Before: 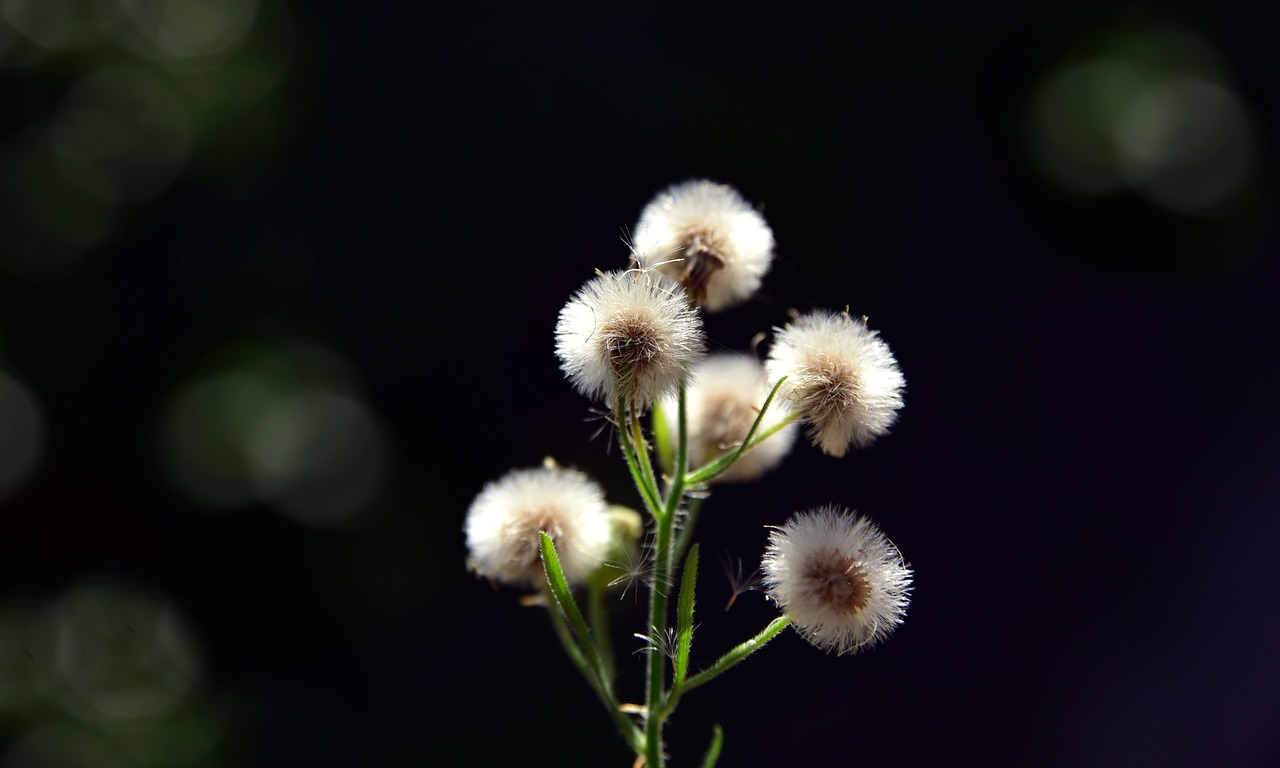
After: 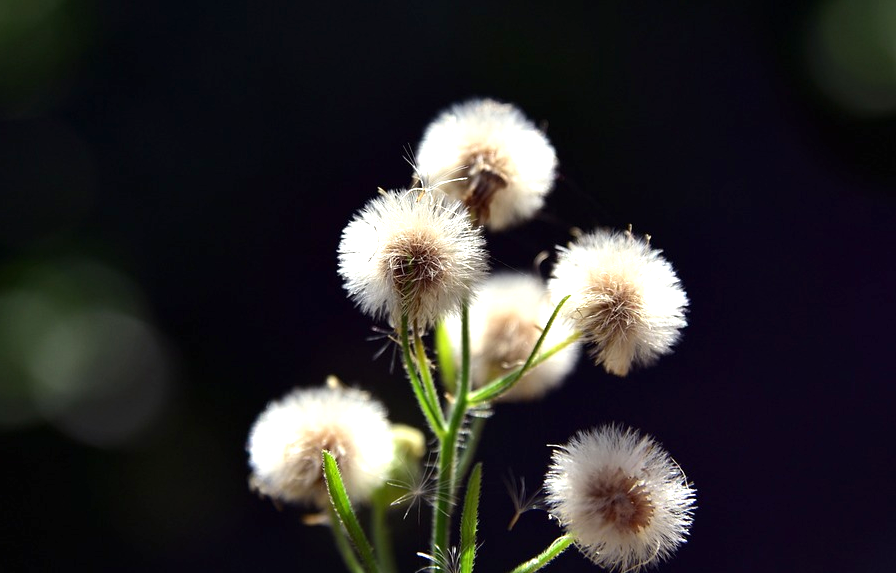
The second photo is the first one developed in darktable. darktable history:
exposure: exposure 0.604 EV, compensate highlight preservation false
crop and rotate: left 17.004%, top 10.672%, right 12.932%, bottom 14.644%
color correction: highlights b* 0.017
